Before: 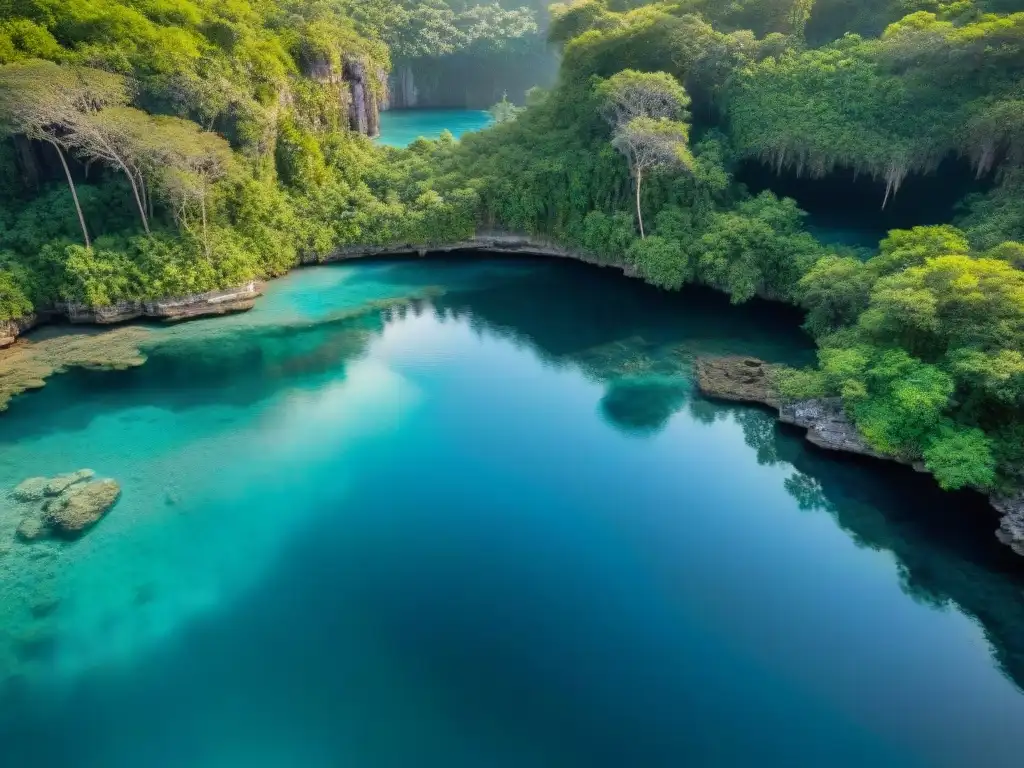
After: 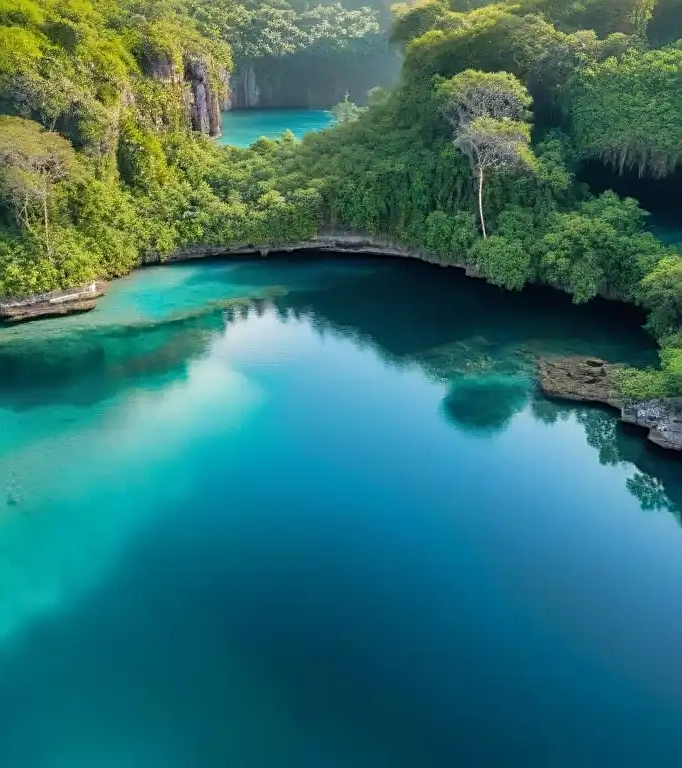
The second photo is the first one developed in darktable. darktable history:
crop and rotate: left 15.482%, right 17.867%
sharpen: on, module defaults
